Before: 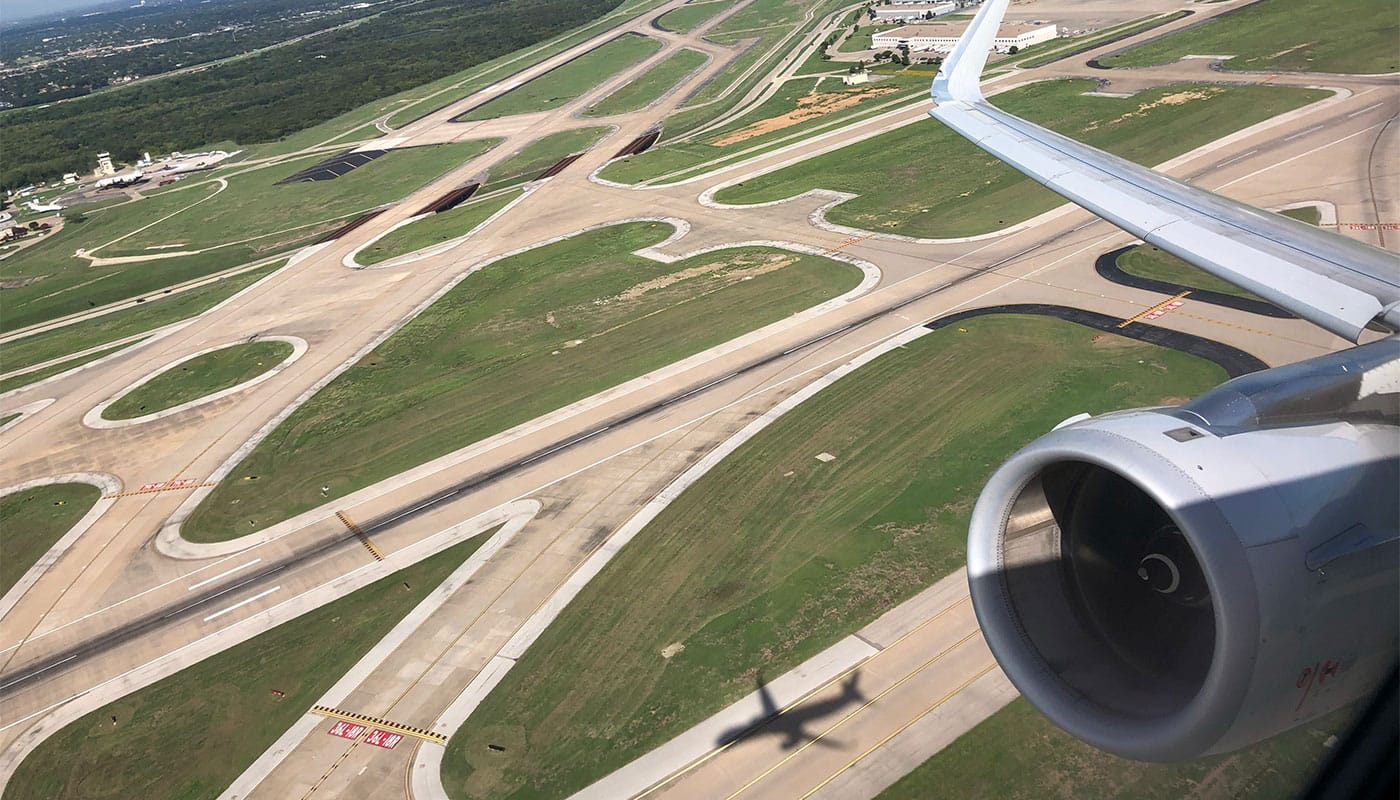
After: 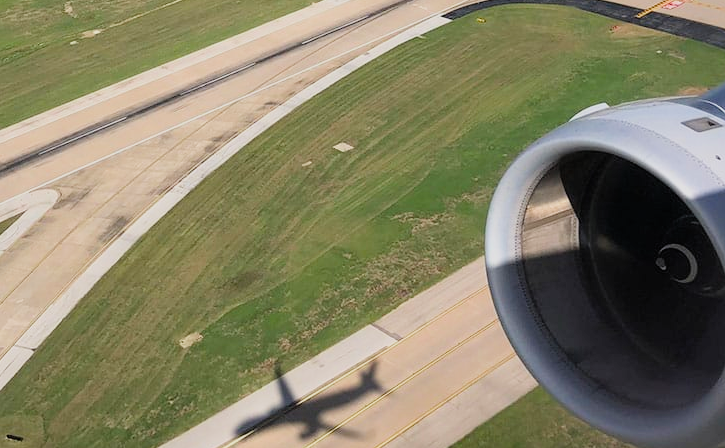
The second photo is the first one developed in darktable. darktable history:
crop: left 34.479%, top 38.822%, right 13.718%, bottom 5.172%
filmic rgb: black relative exposure -7.75 EV, white relative exposure 4.4 EV, threshold 3 EV, hardness 3.76, latitude 38.11%, contrast 0.966, highlights saturation mix 10%, shadows ↔ highlights balance 4.59%, color science v4 (2020), enable highlight reconstruction true
exposure: black level correction 0, exposure 0.3 EV, compensate highlight preservation false
